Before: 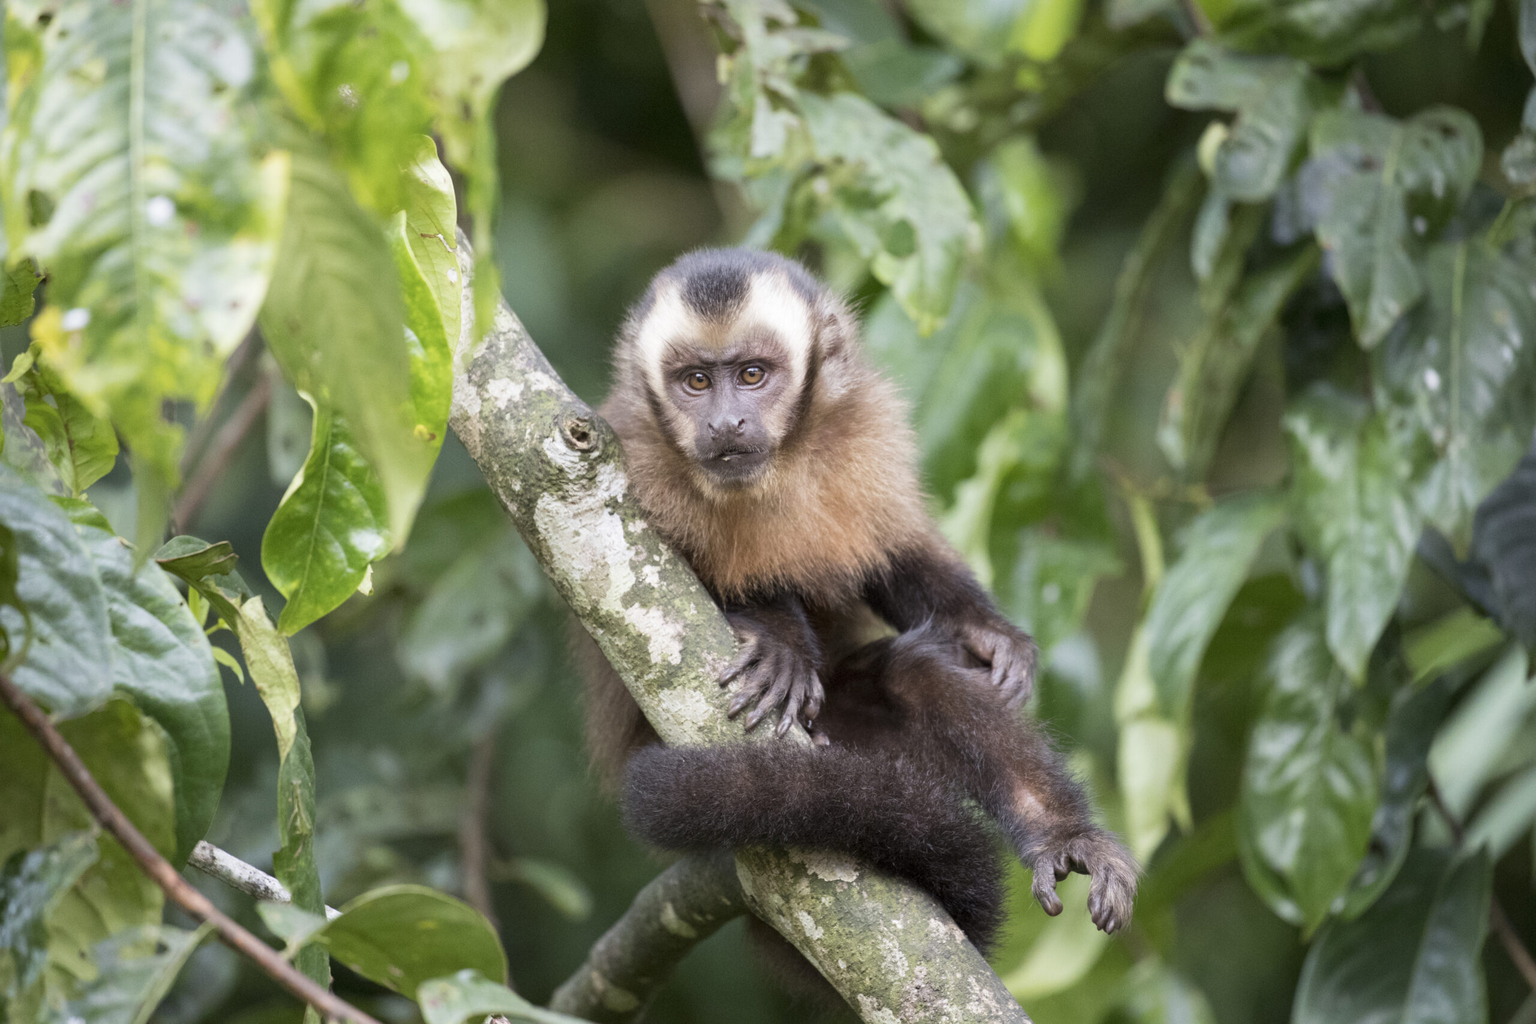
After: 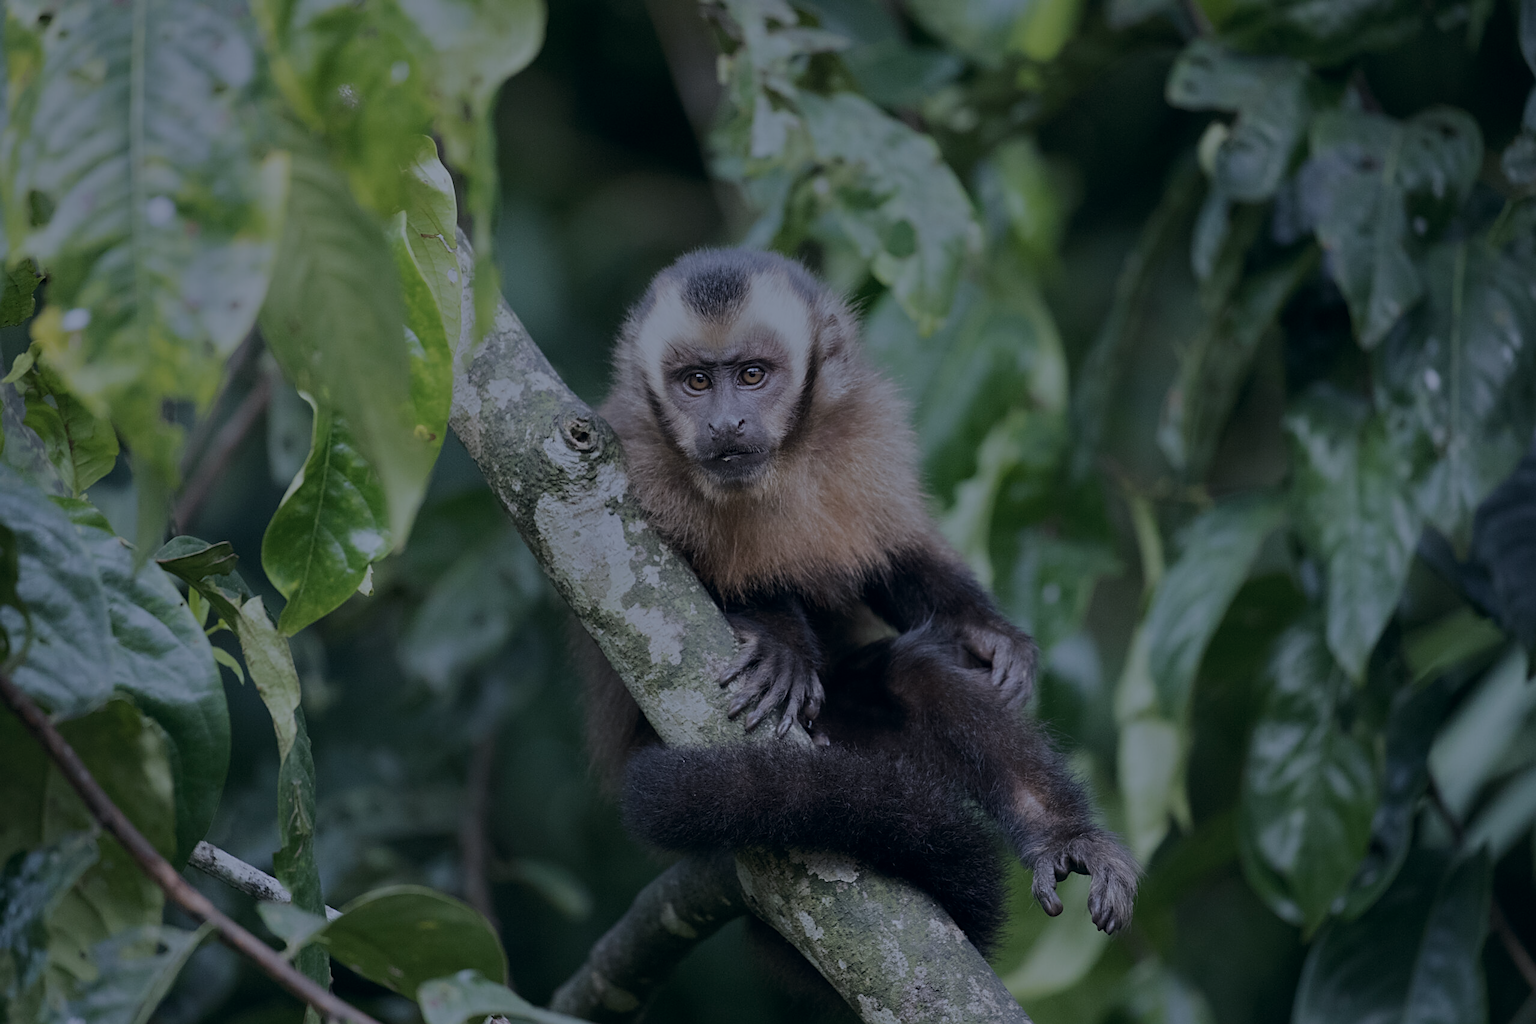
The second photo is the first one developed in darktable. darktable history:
color correction: highlights a* 2.75, highlights b* 5, shadows a* -2.04, shadows b* -4.84, saturation 0.8
tone equalizer: -8 EV -2 EV, -7 EV -2 EV, -6 EV -2 EV, -5 EV -2 EV, -4 EV -2 EV, -3 EV -2 EV, -2 EV -2 EV, -1 EV -1.63 EV, +0 EV -2 EV
white balance: red 0.948, green 1.02, blue 1.176
sharpen: on, module defaults
